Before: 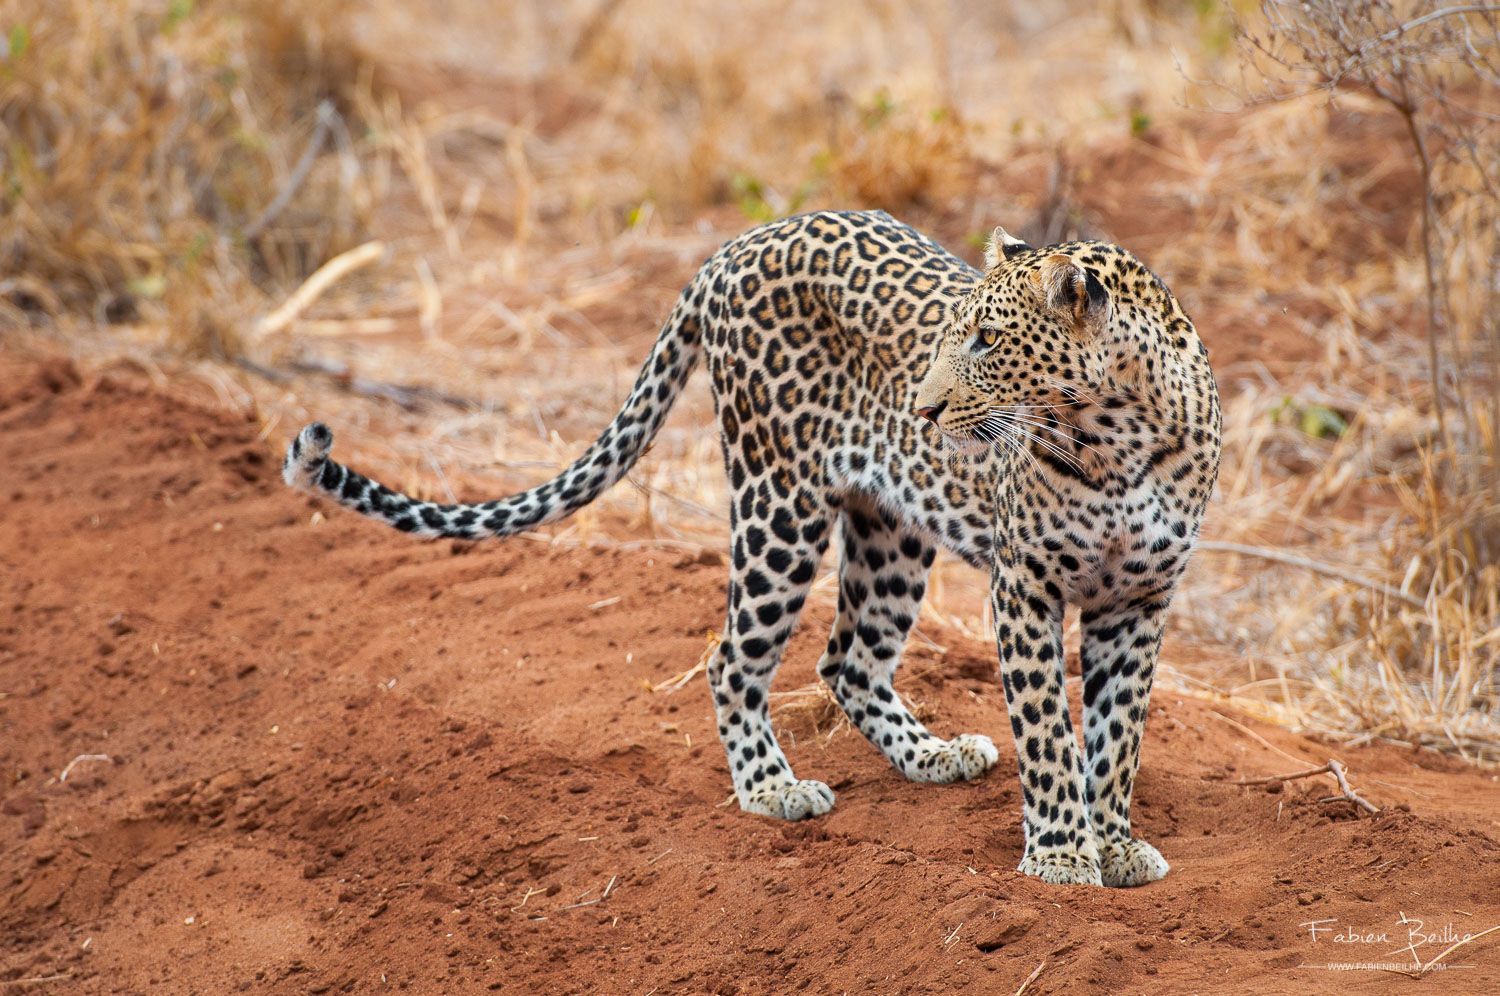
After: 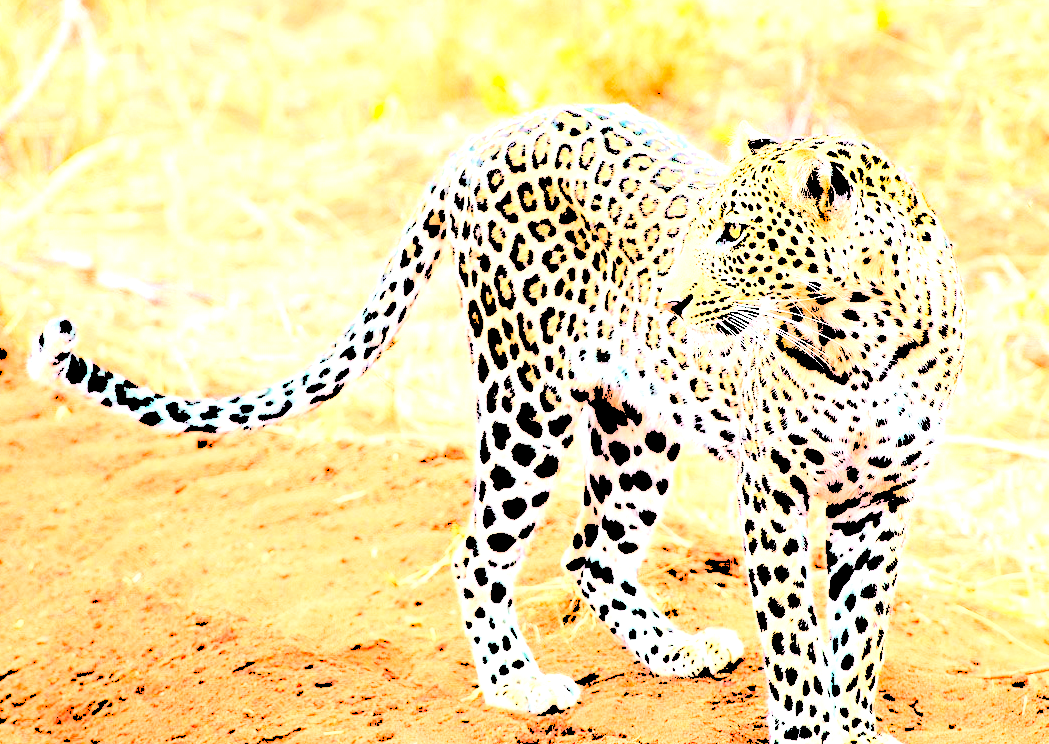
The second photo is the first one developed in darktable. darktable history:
levels: levels [0.246, 0.246, 0.506]
tone curve: curves: ch0 [(0, 0) (0.051, 0.03) (0.096, 0.071) (0.243, 0.246) (0.461, 0.515) (0.605, 0.692) (0.761, 0.85) (0.881, 0.933) (1, 0.984)]; ch1 [(0, 0) (0.1, 0.038) (0.318, 0.243) (0.431, 0.384) (0.488, 0.475) (0.499, 0.499) (0.534, 0.546) (0.567, 0.592) (0.601, 0.632) (0.734, 0.809) (1, 1)]; ch2 [(0, 0) (0.297, 0.257) (0.414, 0.379) (0.453, 0.45) (0.479, 0.483) (0.504, 0.499) (0.52, 0.519) (0.541, 0.554) (0.614, 0.652) (0.817, 0.874) (1, 1)], color space Lab, independent channels, preserve colors none
crop and rotate: left 17.046%, top 10.659%, right 12.989%, bottom 14.553%
